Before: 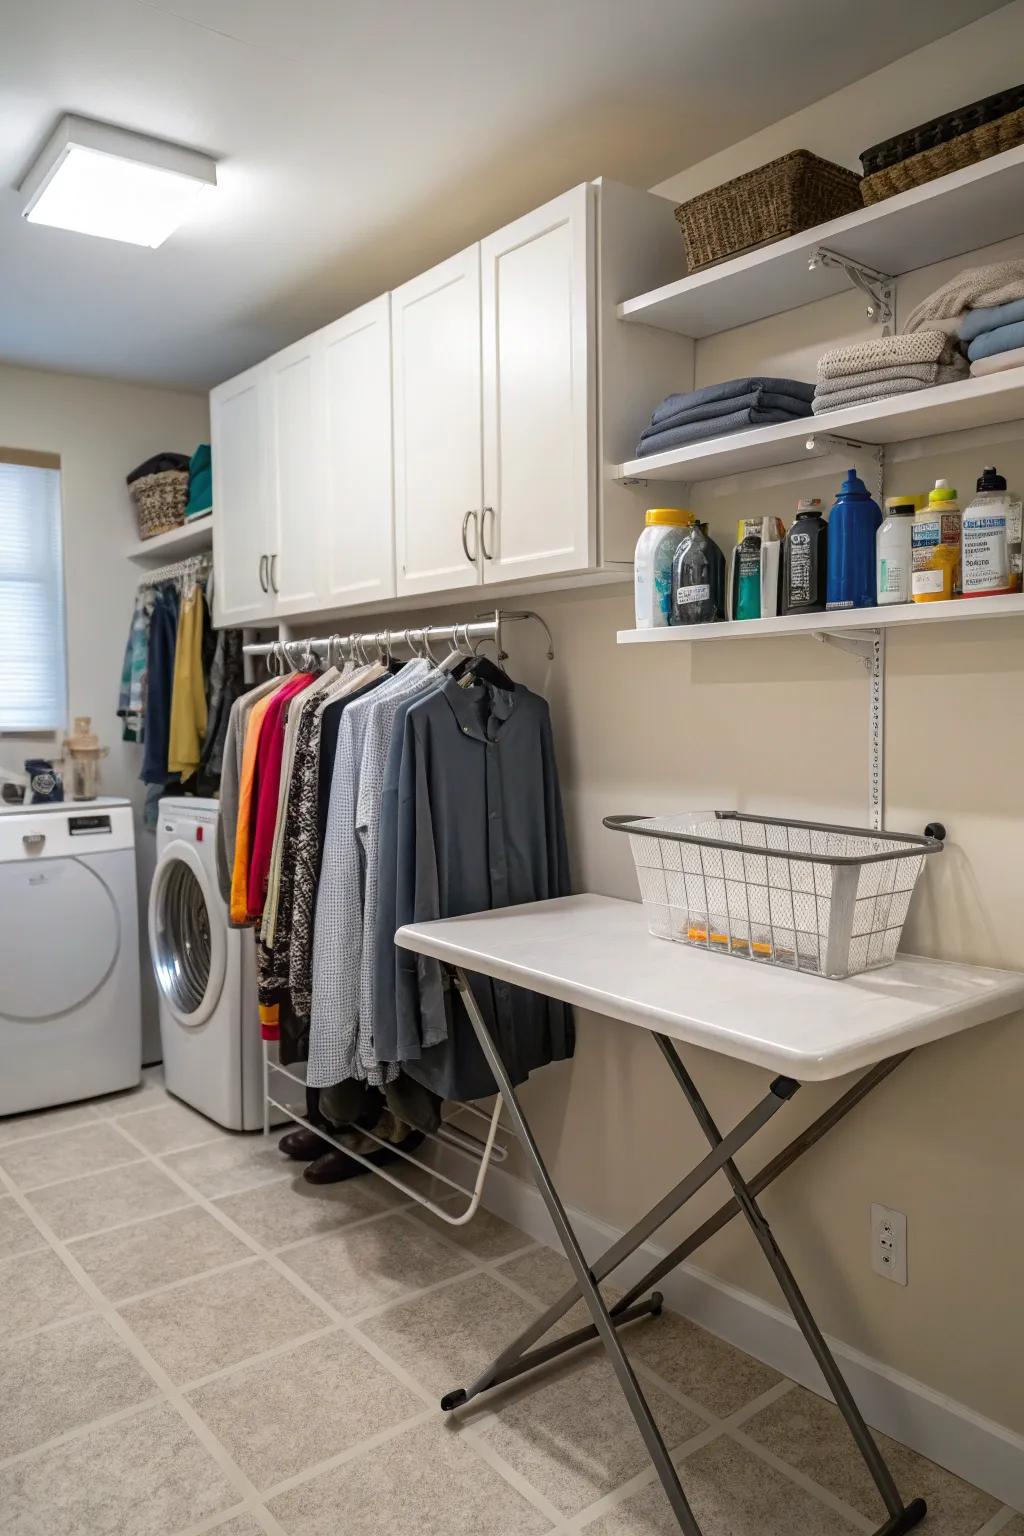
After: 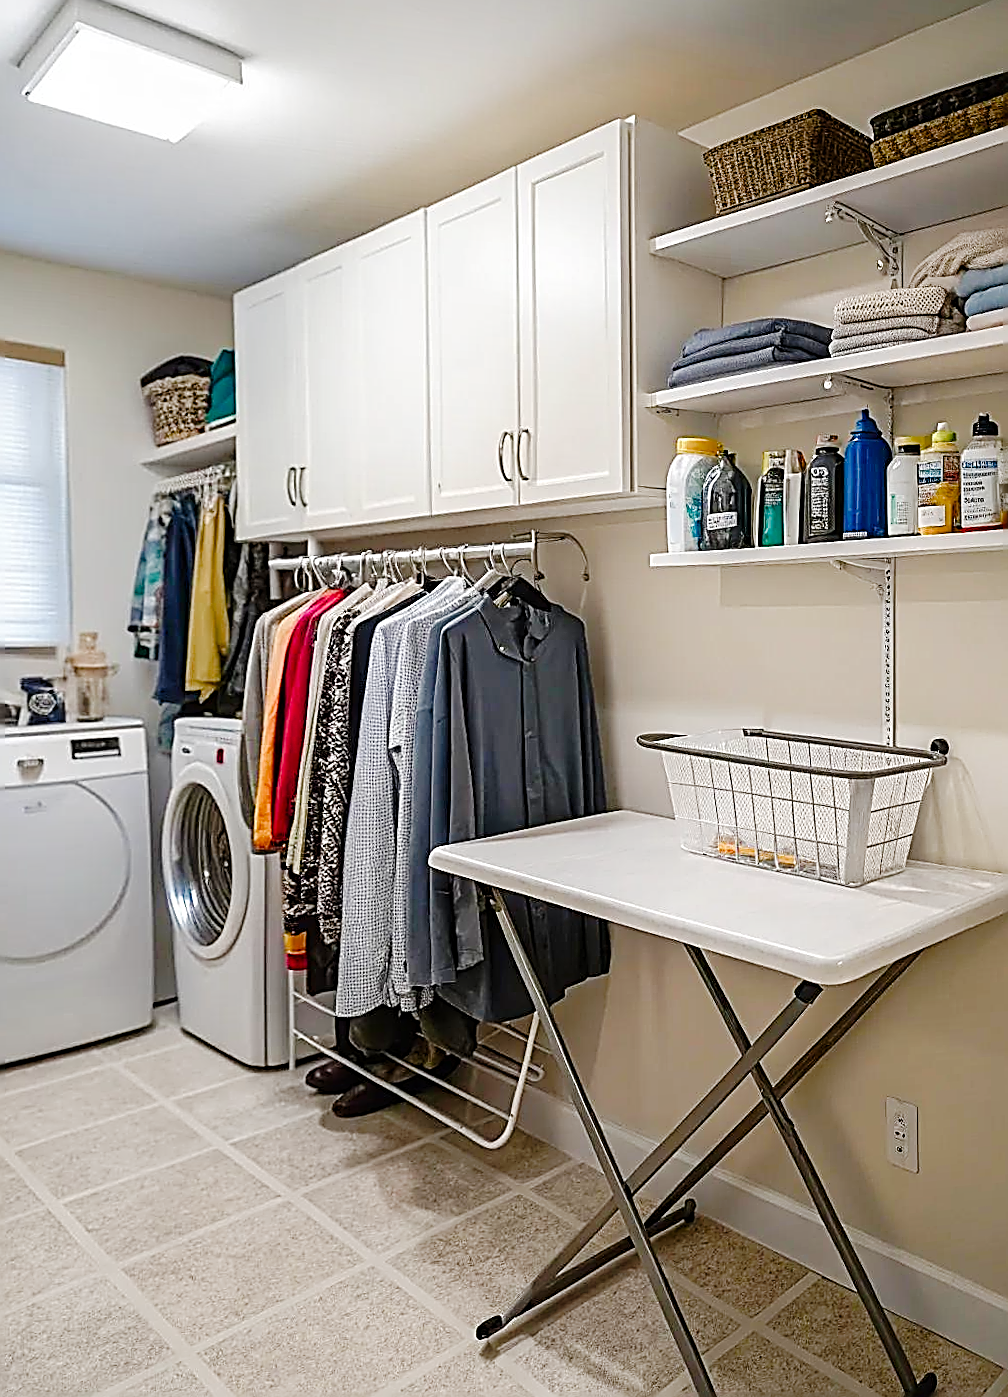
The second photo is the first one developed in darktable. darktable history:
color balance rgb: perceptual saturation grading › global saturation 20%, perceptual saturation grading › highlights -50%, perceptual saturation grading › shadows 30%
rotate and perspective: rotation -0.013°, lens shift (vertical) -0.027, lens shift (horizontal) 0.178, crop left 0.016, crop right 0.989, crop top 0.082, crop bottom 0.918
sharpen: amount 2
tone curve: curves: ch0 [(0, 0) (0.003, 0.005) (0.011, 0.011) (0.025, 0.022) (0.044, 0.038) (0.069, 0.062) (0.1, 0.091) (0.136, 0.128) (0.177, 0.183) (0.224, 0.246) (0.277, 0.325) (0.335, 0.403) (0.399, 0.473) (0.468, 0.557) (0.543, 0.638) (0.623, 0.709) (0.709, 0.782) (0.801, 0.847) (0.898, 0.923) (1, 1)], preserve colors none
tone equalizer: on, module defaults
